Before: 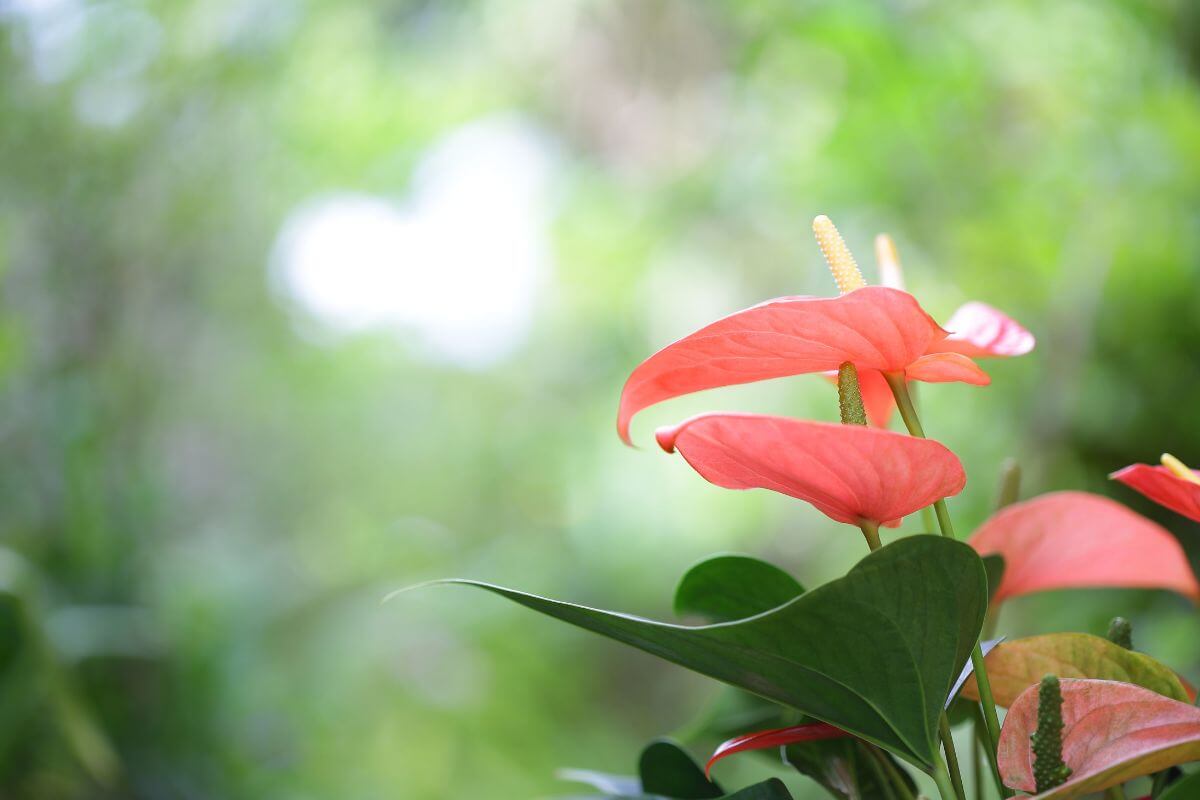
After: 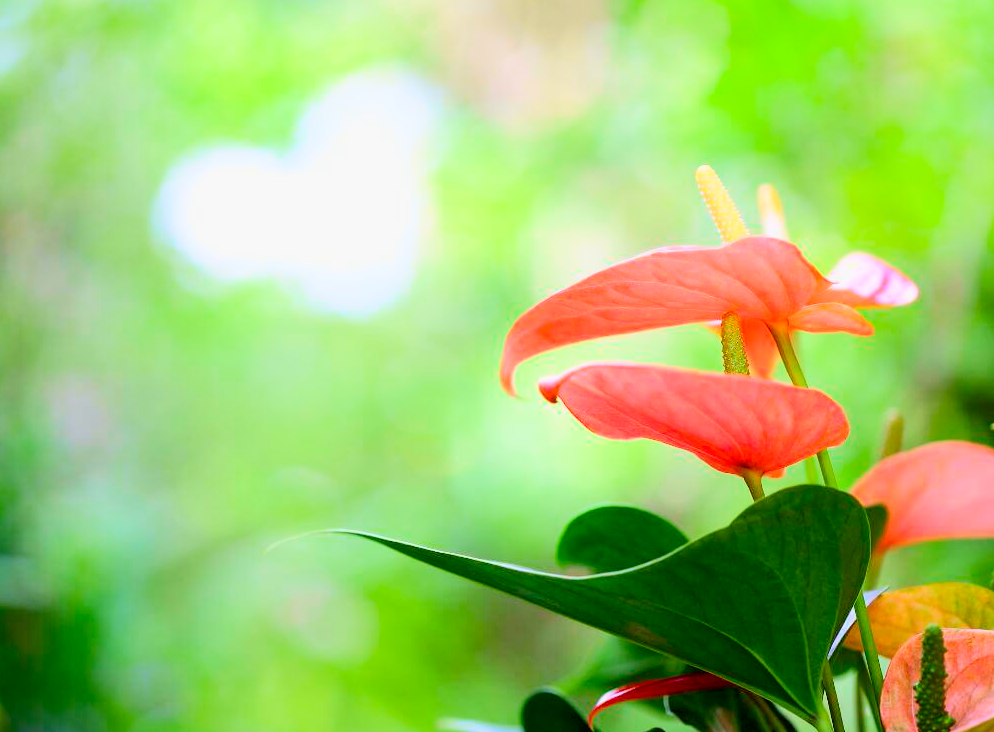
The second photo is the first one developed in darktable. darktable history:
crop: left 9.807%, top 6.259%, right 7.334%, bottom 2.177%
exposure: black level correction 0.01, exposure 0.011 EV, compensate highlight preservation false
tone curve: curves: ch0 [(0, 0) (0.091, 0.075) (0.389, 0.441) (0.696, 0.808) (0.844, 0.908) (0.909, 0.942) (1, 0.973)]; ch1 [(0, 0) (0.437, 0.404) (0.48, 0.486) (0.5, 0.5) (0.529, 0.556) (0.58, 0.606) (0.616, 0.654) (1, 1)]; ch2 [(0, 0) (0.442, 0.415) (0.5, 0.5) (0.535, 0.567) (0.585, 0.632) (1, 1)], color space Lab, independent channels, preserve colors none
color balance rgb: perceptual saturation grading › global saturation 25%, perceptual brilliance grading › mid-tones 10%, perceptual brilliance grading › shadows 15%, global vibrance 20%
